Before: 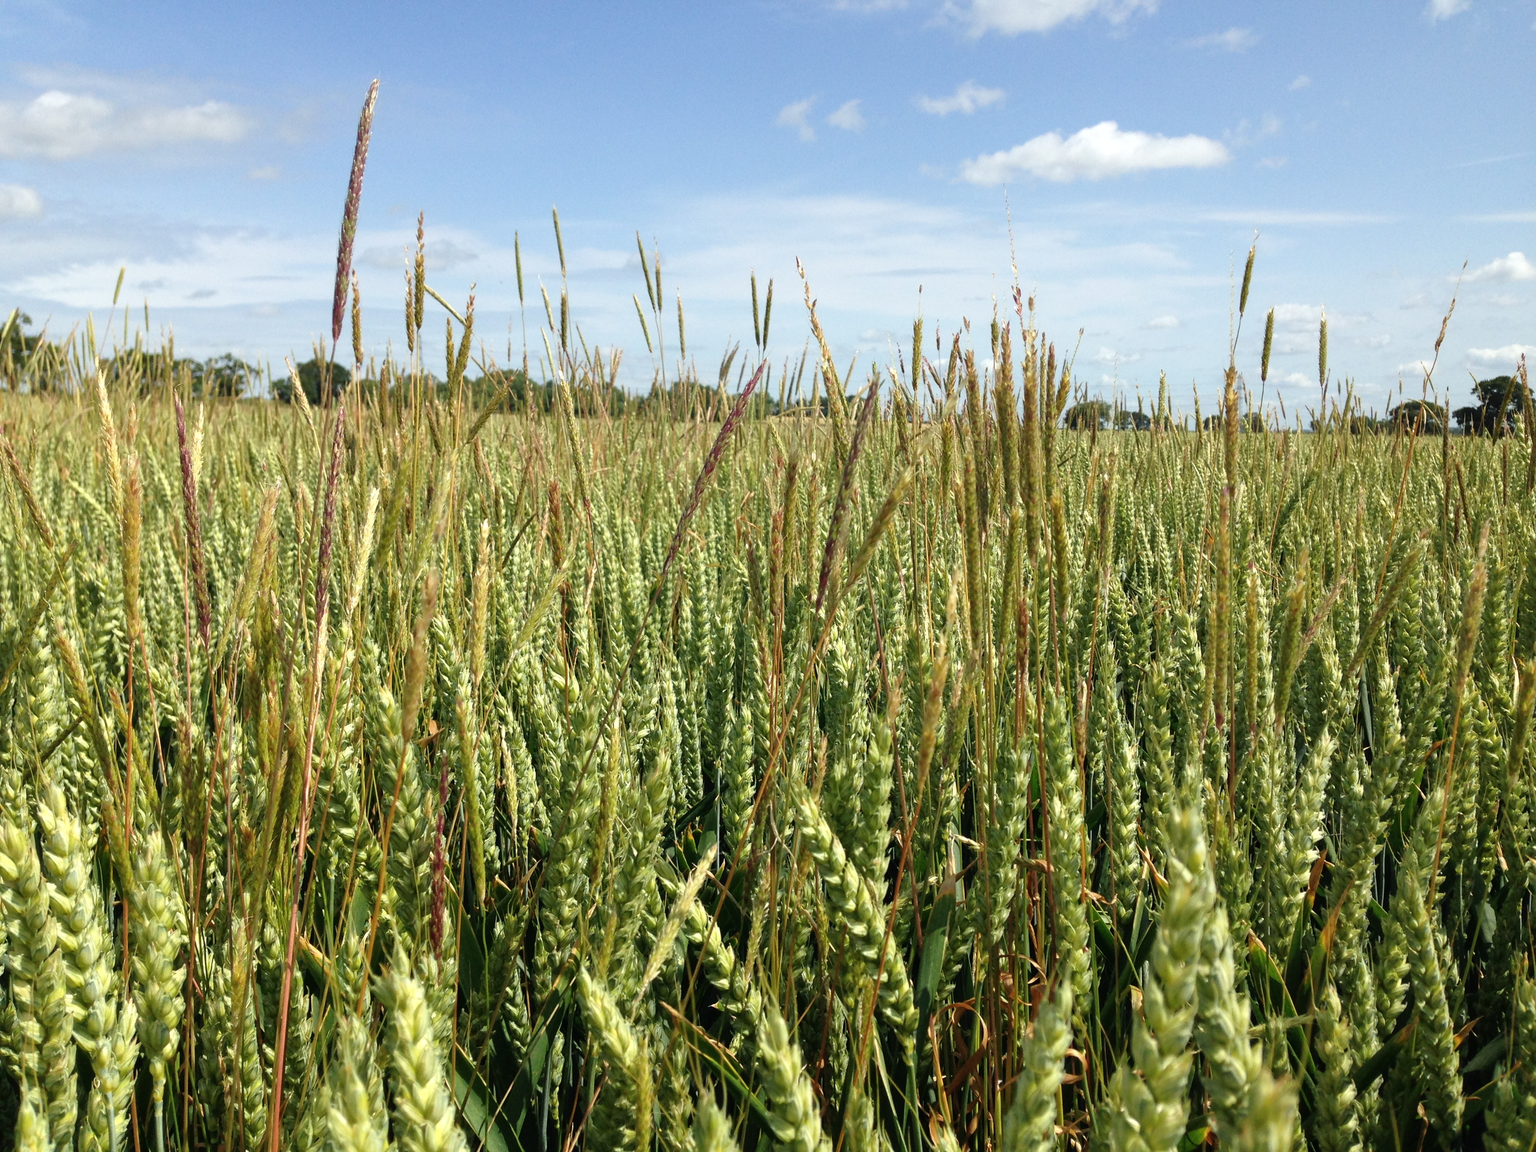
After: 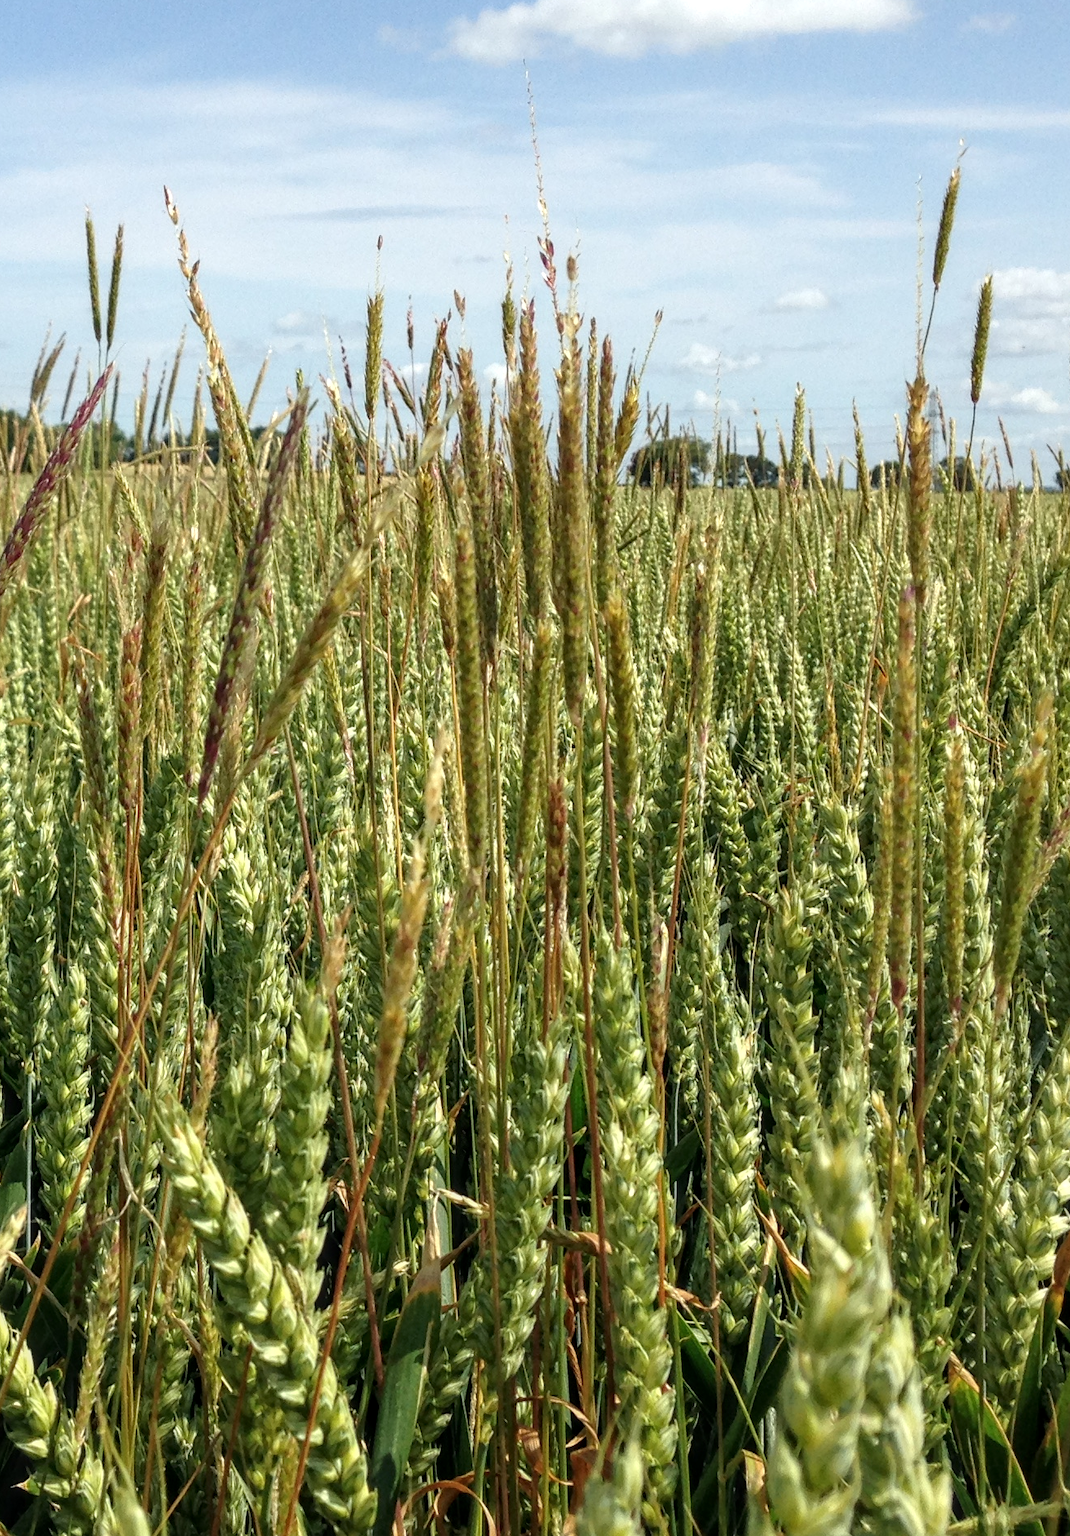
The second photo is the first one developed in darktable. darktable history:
crop: left 45.693%, top 12.985%, right 14.096%, bottom 10.104%
local contrast: on, module defaults
